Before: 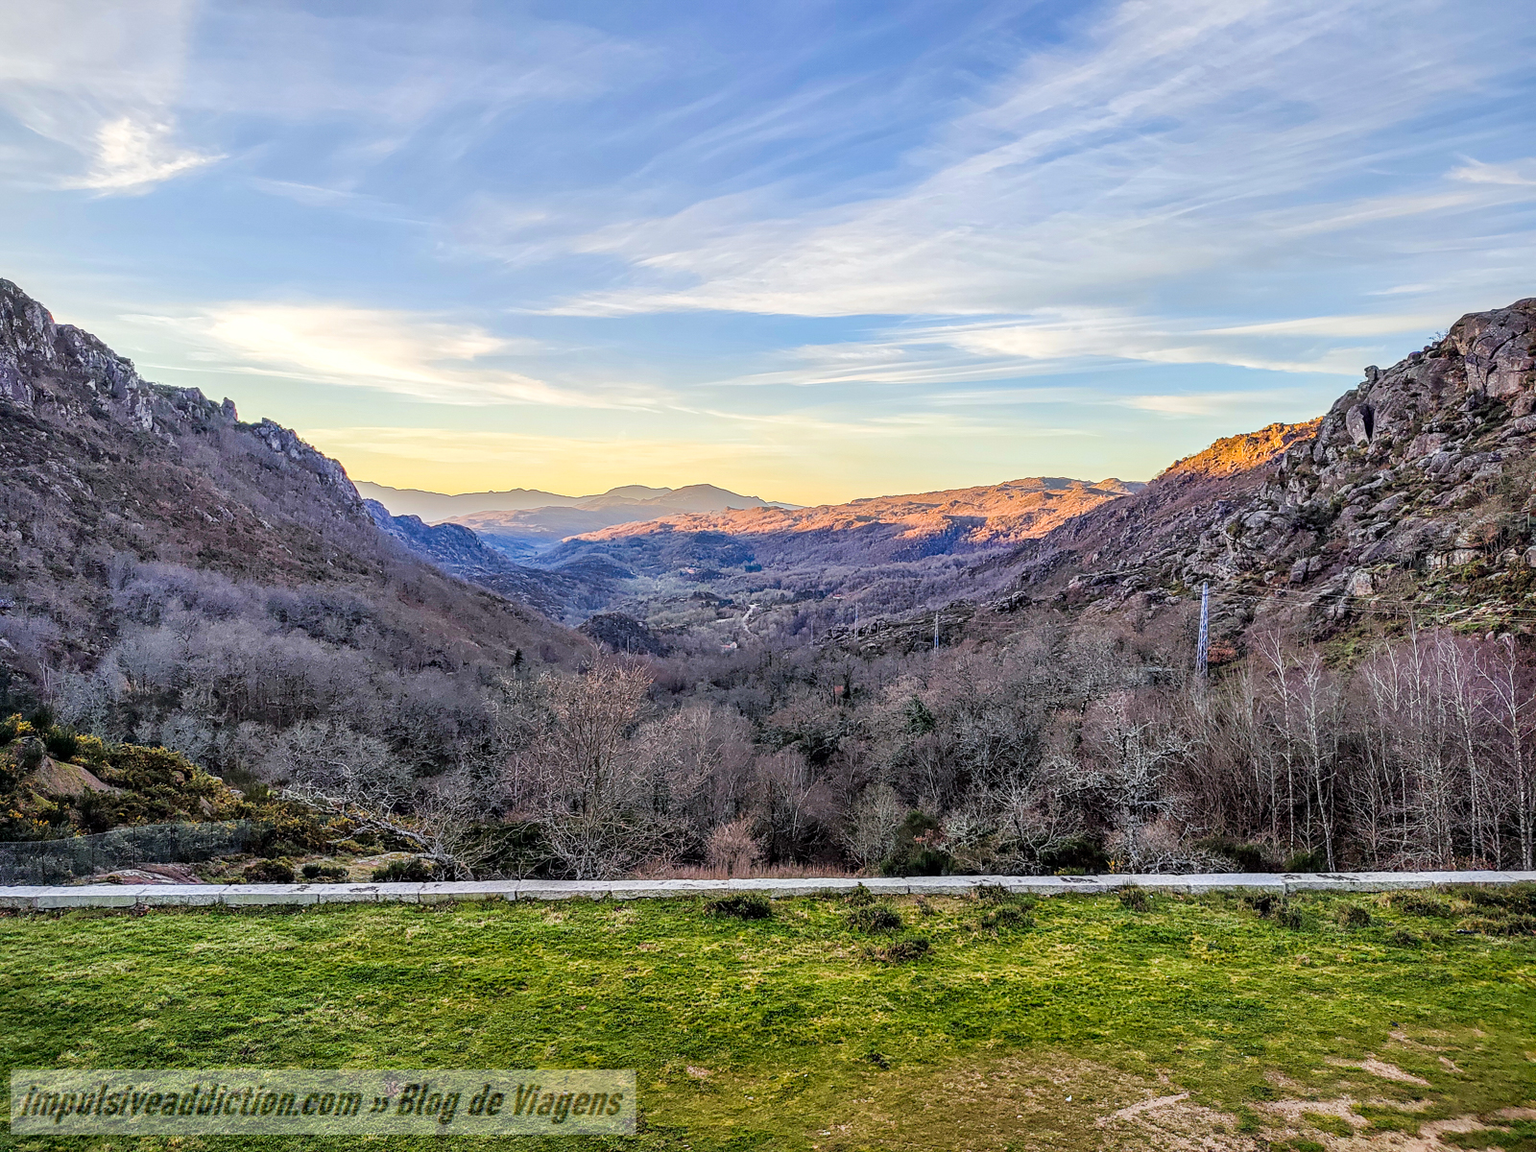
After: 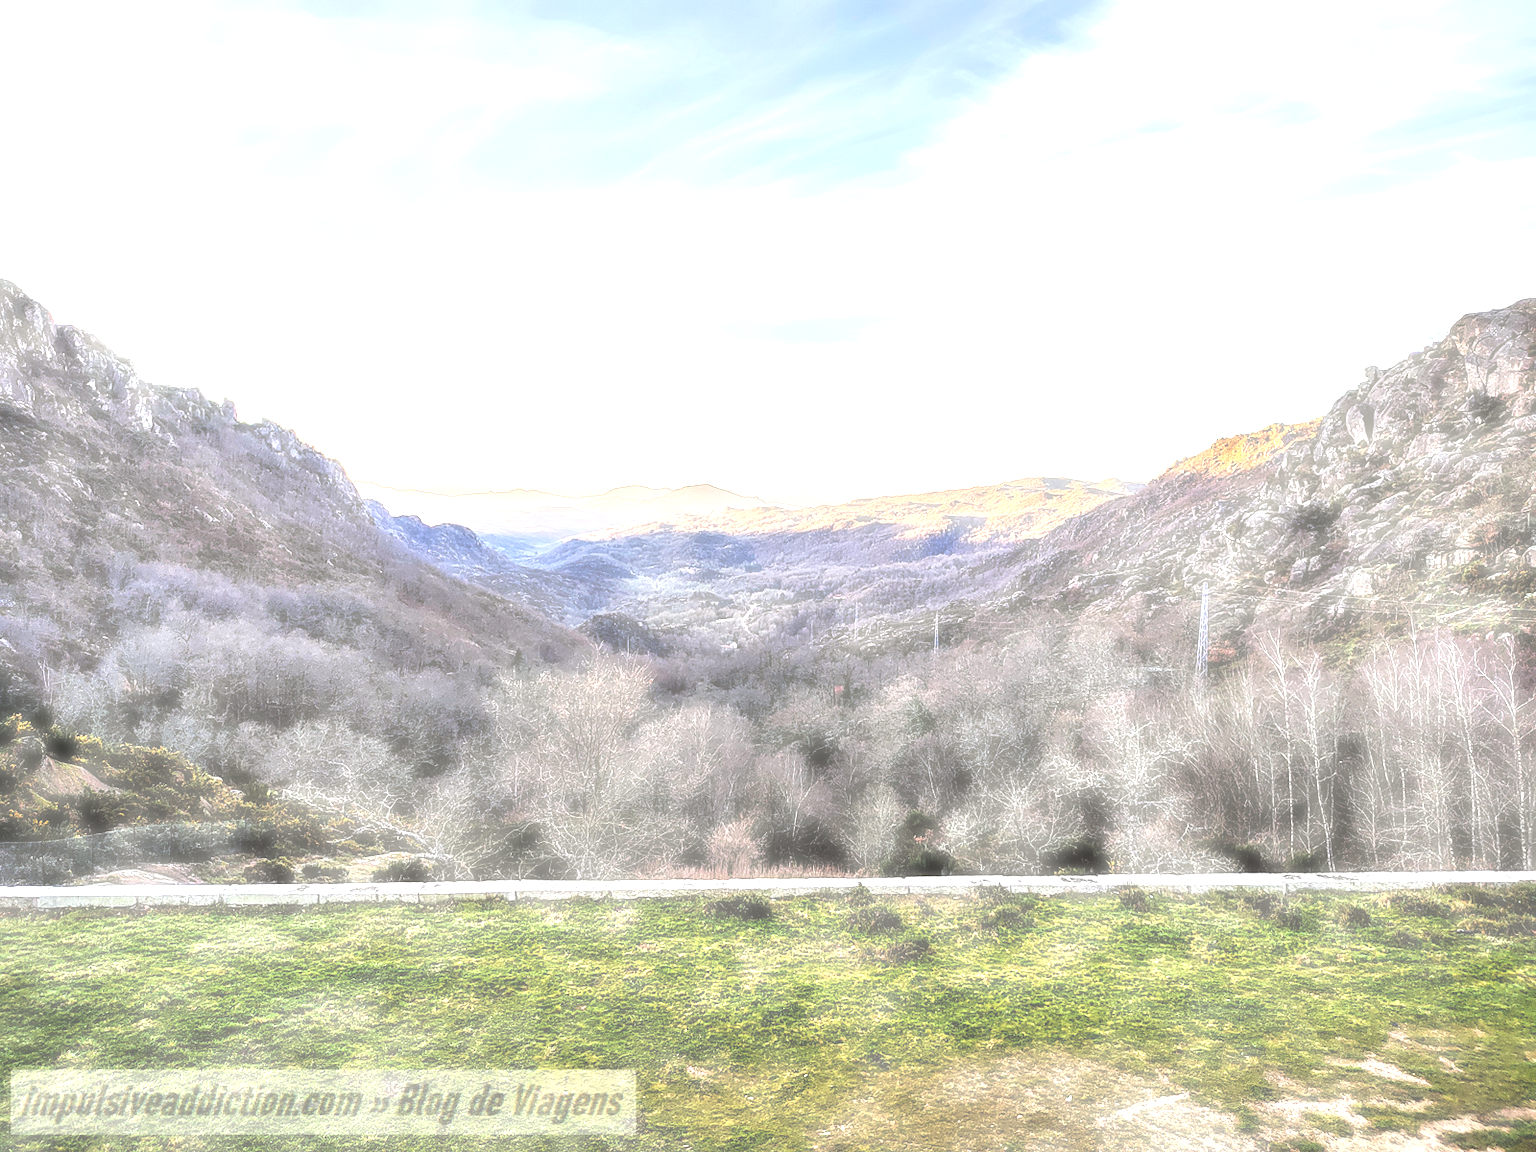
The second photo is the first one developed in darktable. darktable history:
haze removal: strength -0.897, distance 0.224, compatibility mode true, adaptive false
exposure: black level correction 0, exposure 0.949 EV, compensate exposure bias true, compensate highlight preservation false
